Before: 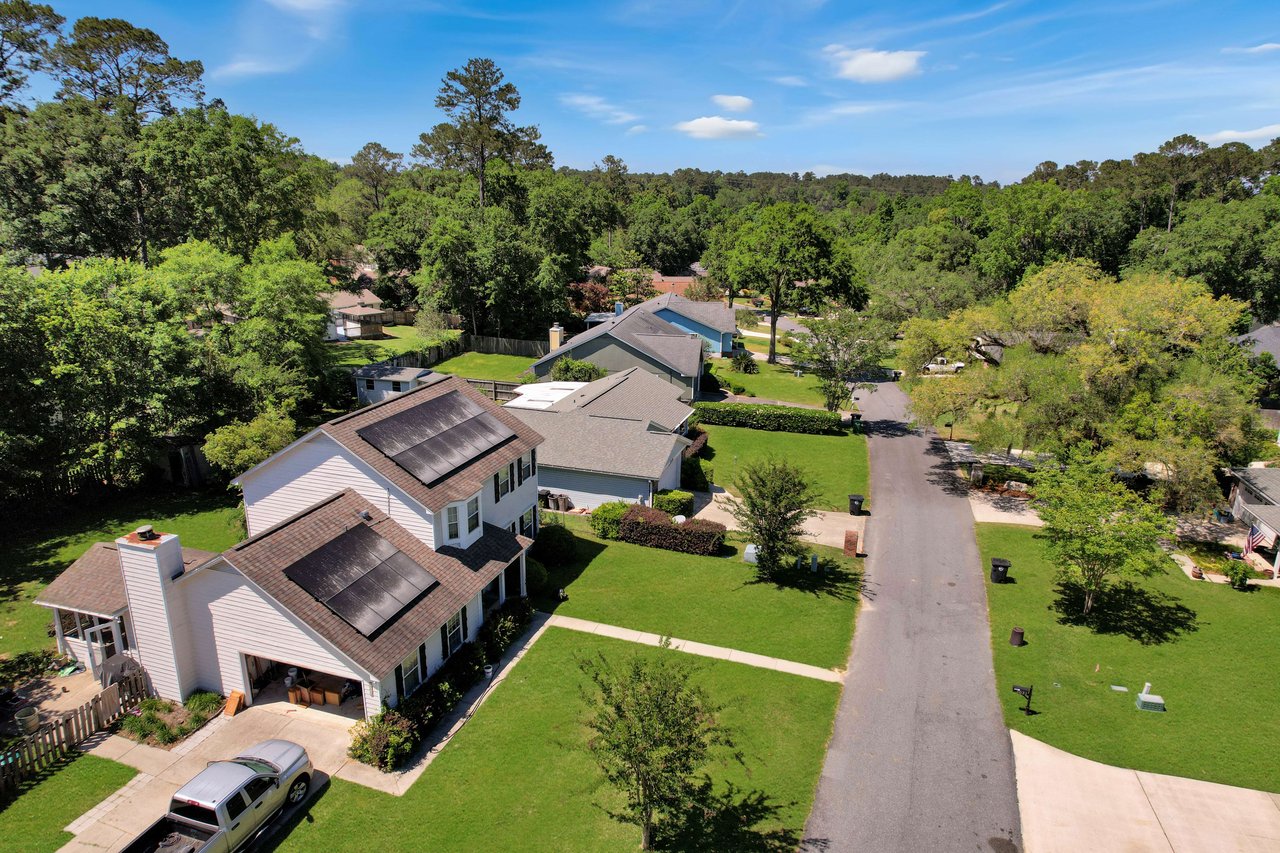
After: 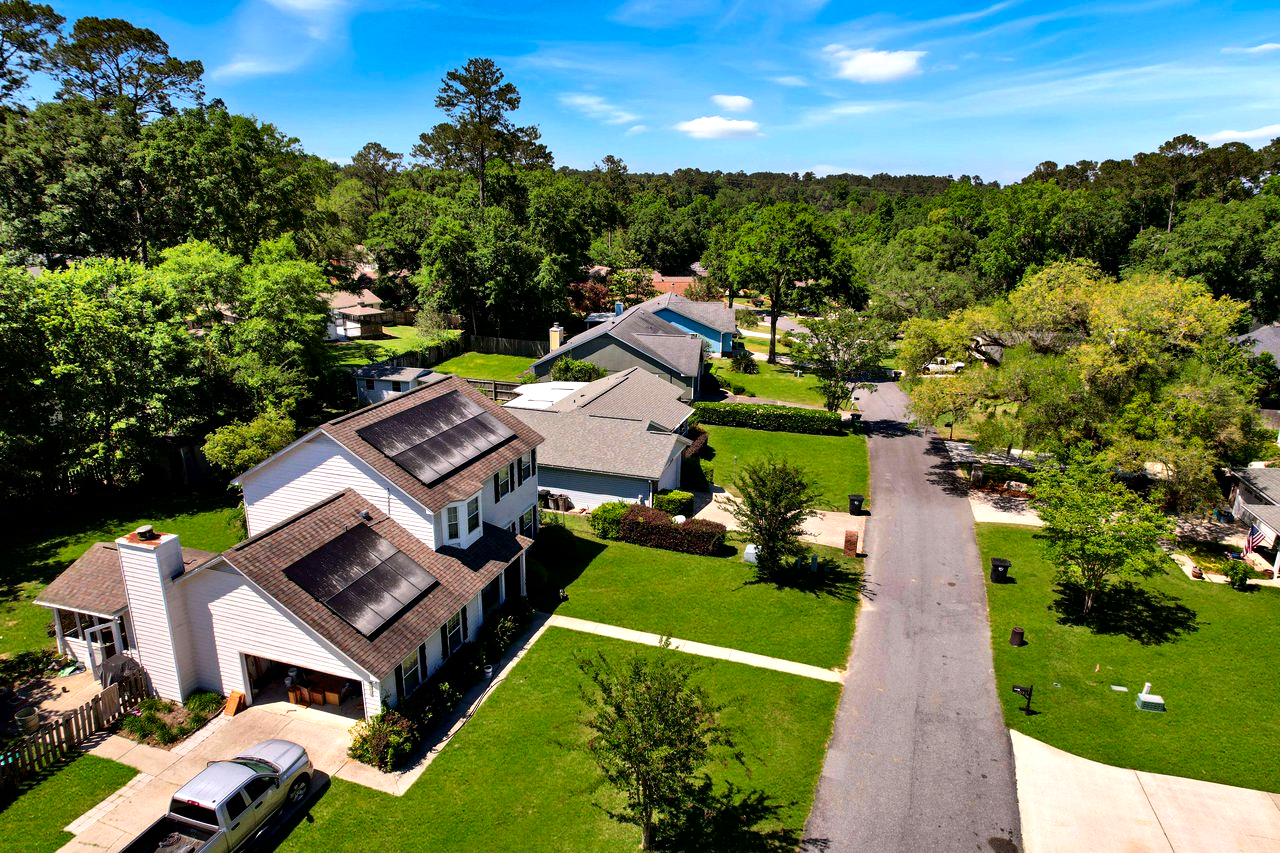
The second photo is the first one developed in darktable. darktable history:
contrast equalizer: y [[0.6 ×6], [0.55 ×6], [0 ×6], [0 ×6], [0 ×6]], mix 0.167
tone equalizer: -8 EV -0.39 EV, -7 EV -0.396 EV, -6 EV -0.365 EV, -5 EV -0.186 EV, -3 EV 0.192 EV, -2 EV 0.332 EV, -1 EV 0.385 EV, +0 EV 0.422 EV, edges refinement/feathering 500, mask exposure compensation -1.57 EV, preserve details no
contrast brightness saturation: contrast 0.116, brightness -0.124, saturation 0.199
